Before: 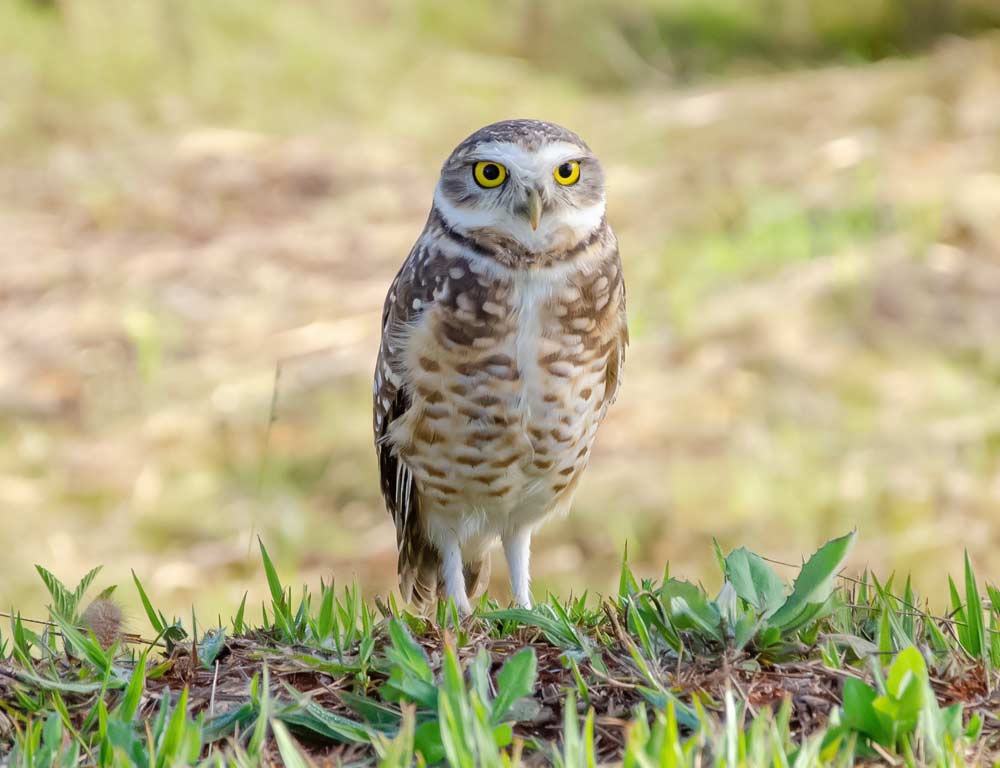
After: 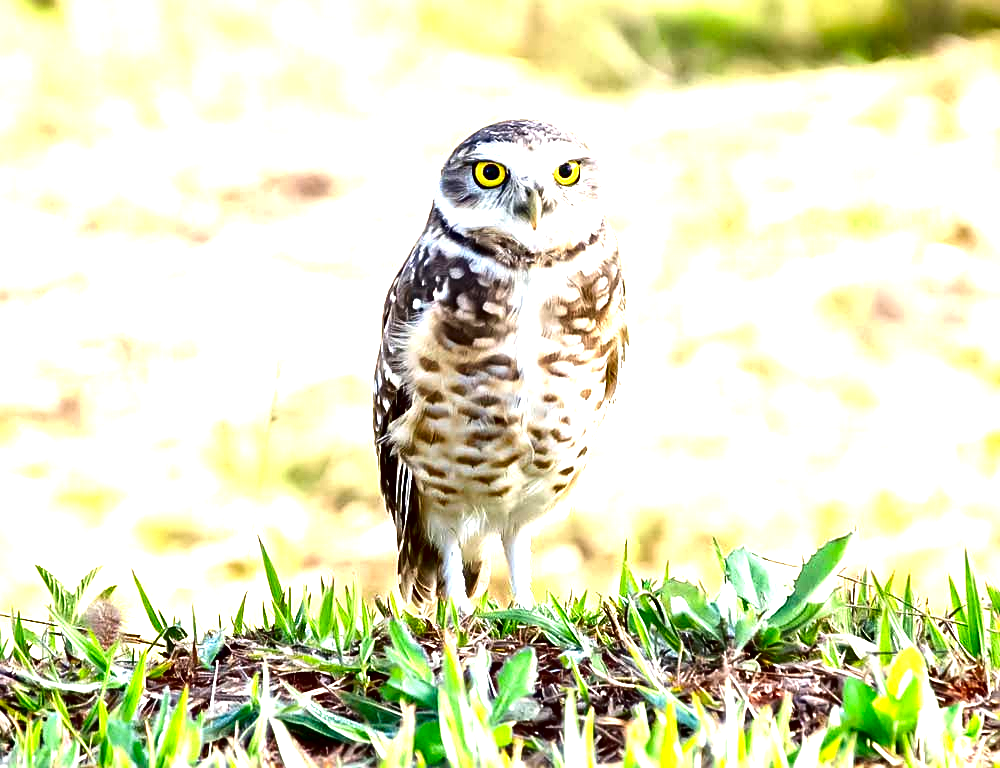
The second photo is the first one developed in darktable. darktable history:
tone equalizer: edges refinement/feathering 500, mask exposure compensation -1.57 EV, preserve details guided filter
exposure: black level correction 0, exposure 1.466 EV, compensate highlight preservation false
sharpen: on, module defaults
contrast brightness saturation: contrast 0.099, brightness -0.263, saturation 0.135
contrast equalizer: octaves 7, y [[0.514, 0.573, 0.581, 0.508, 0.5, 0.5], [0.5 ×6], [0.5 ×6], [0 ×6], [0 ×6]]
